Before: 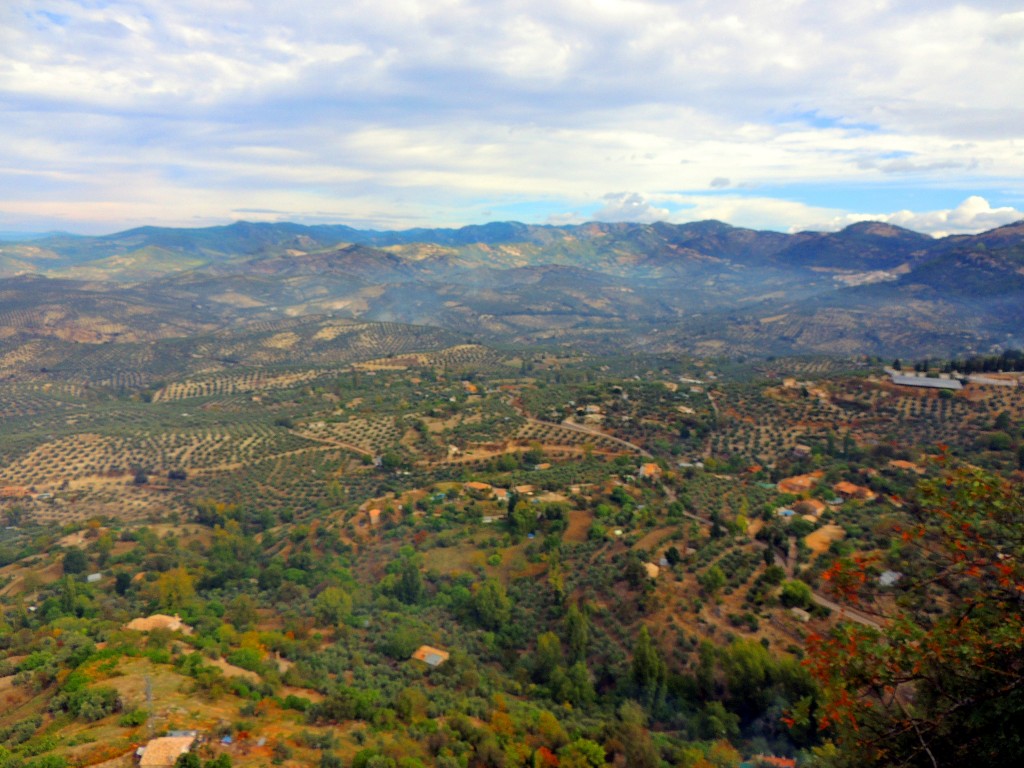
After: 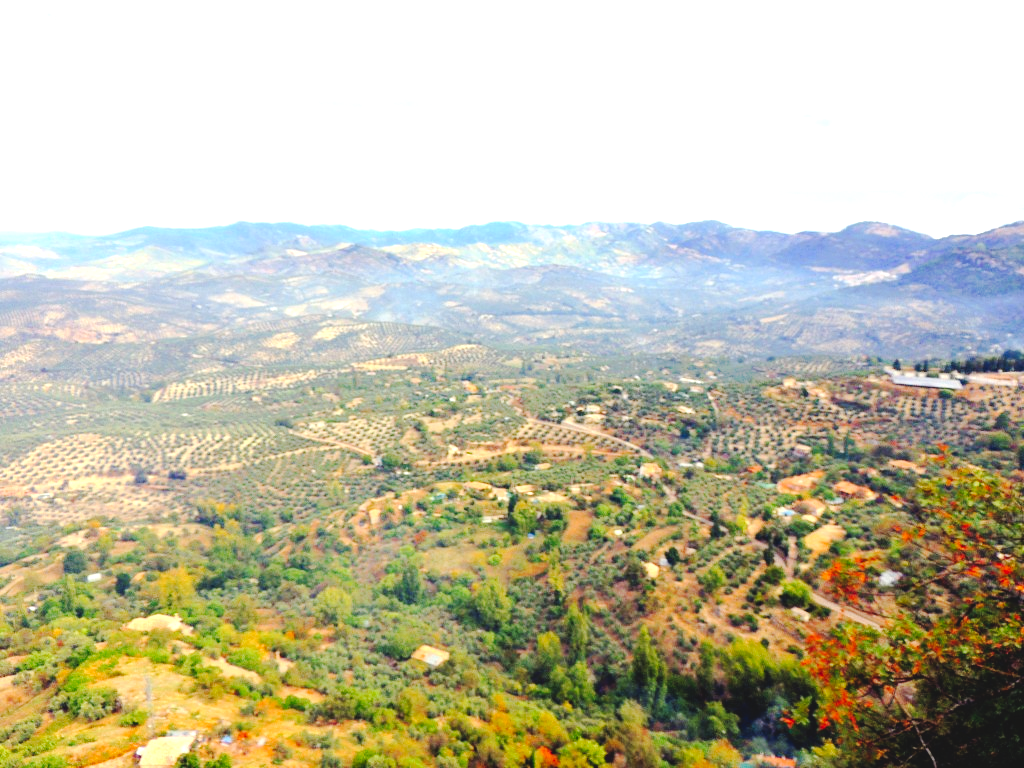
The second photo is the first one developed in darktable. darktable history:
exposure: black level correction 0, exposure 1.45 EV, compensate exposure bias true, compensate highlight preservation false
tone curve: curves: ch0 [(0, 0) (0.003, 0.076) (0.011, 0.081) (0.025, 0.084) (0.044, 0.092) (0.069, 0.1) (0.1, 0.117) (0.136, 0.144) (0.177, 0.186) (0.224, 0.237) (0.277, 0.306) (0.335, 0.39) (0.399, 0.494) (0.468, 0.574) (0.543, 0.666) (0.623, 0.722) (0.709, 0.79) (0.801, 0.855) (0.898, 0.926) (1, 1)], preserve colors none
tone equalizer: on, module defaults
